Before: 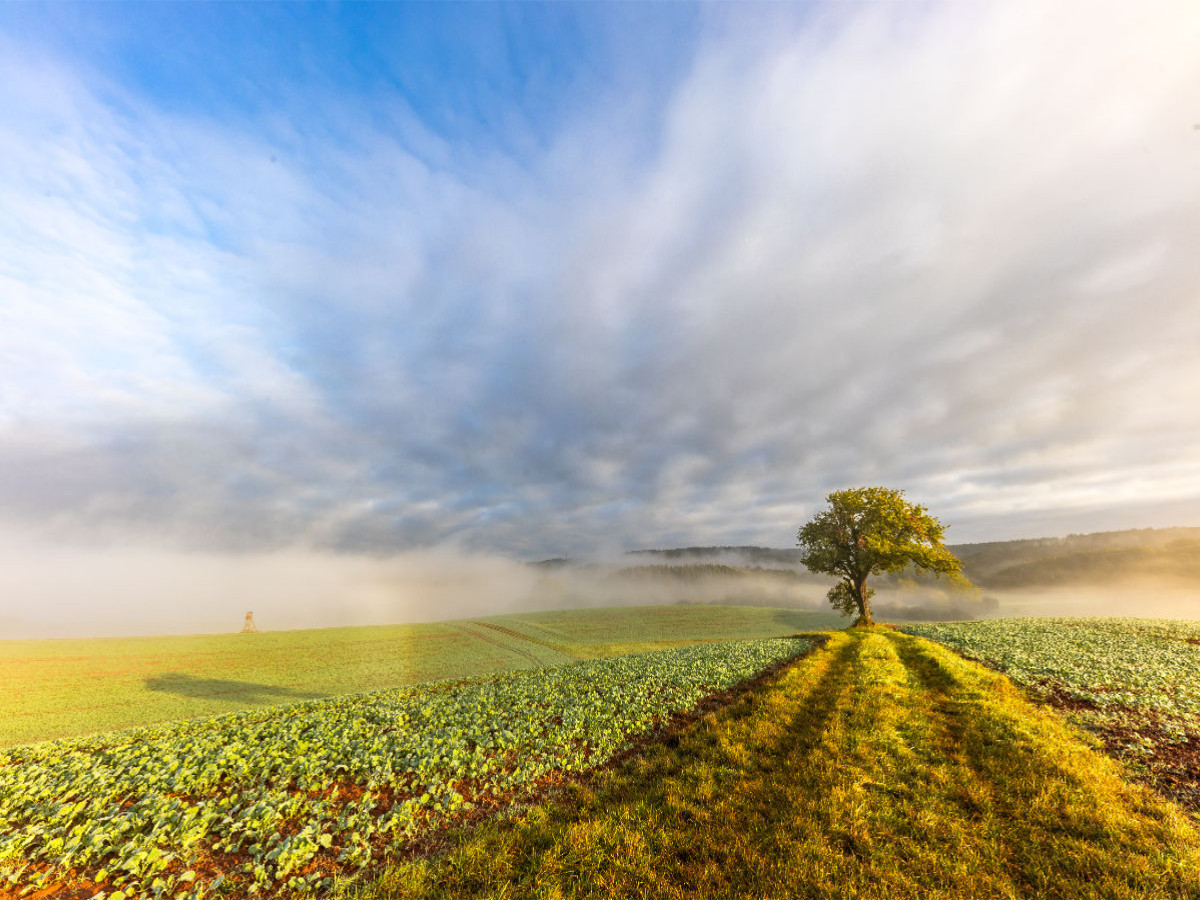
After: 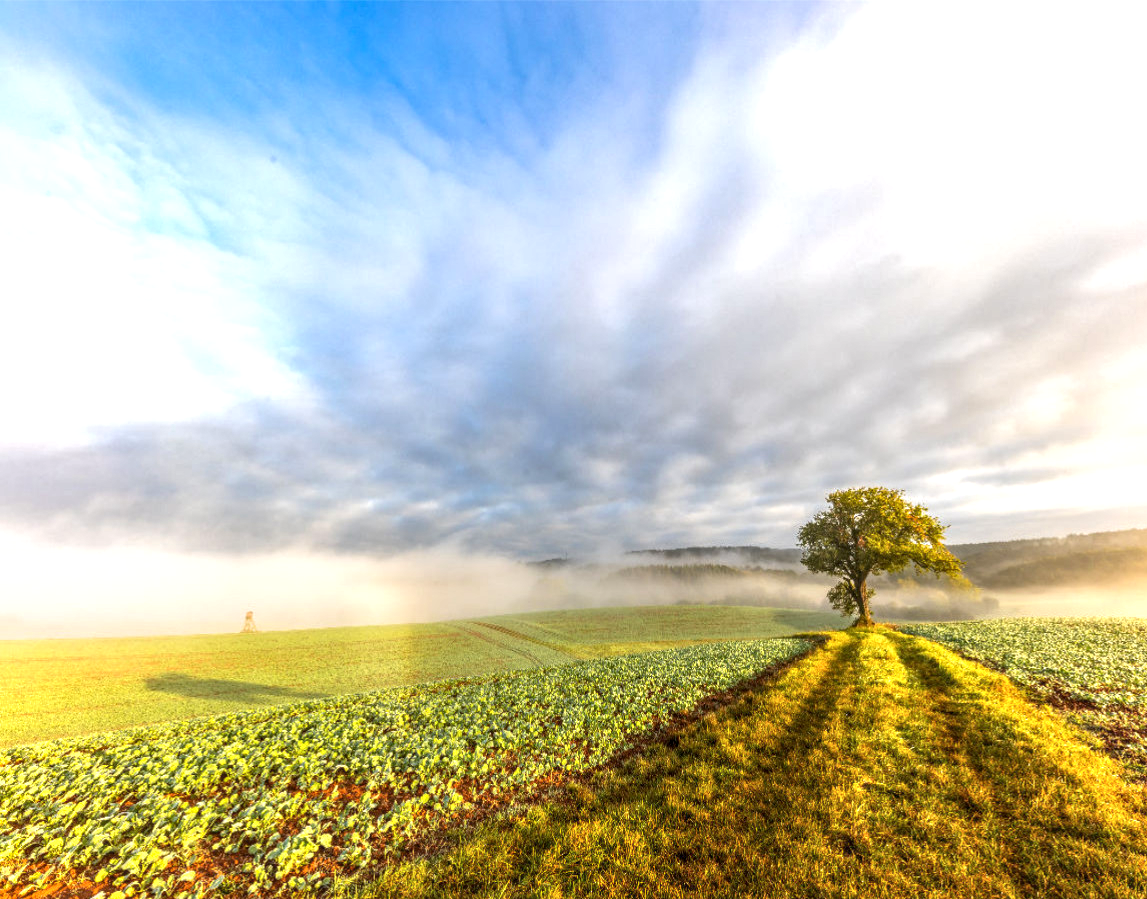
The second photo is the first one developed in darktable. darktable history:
shadows and highlights: shadows 61.71, white point adjustment 0.547, highlights -34.61, compress 83.43%
crop: right 4.384%, bottom 0.035%
local contrast: on, module defaults
exposure: exposure 0.506 EV, compensate highlight preservation false
